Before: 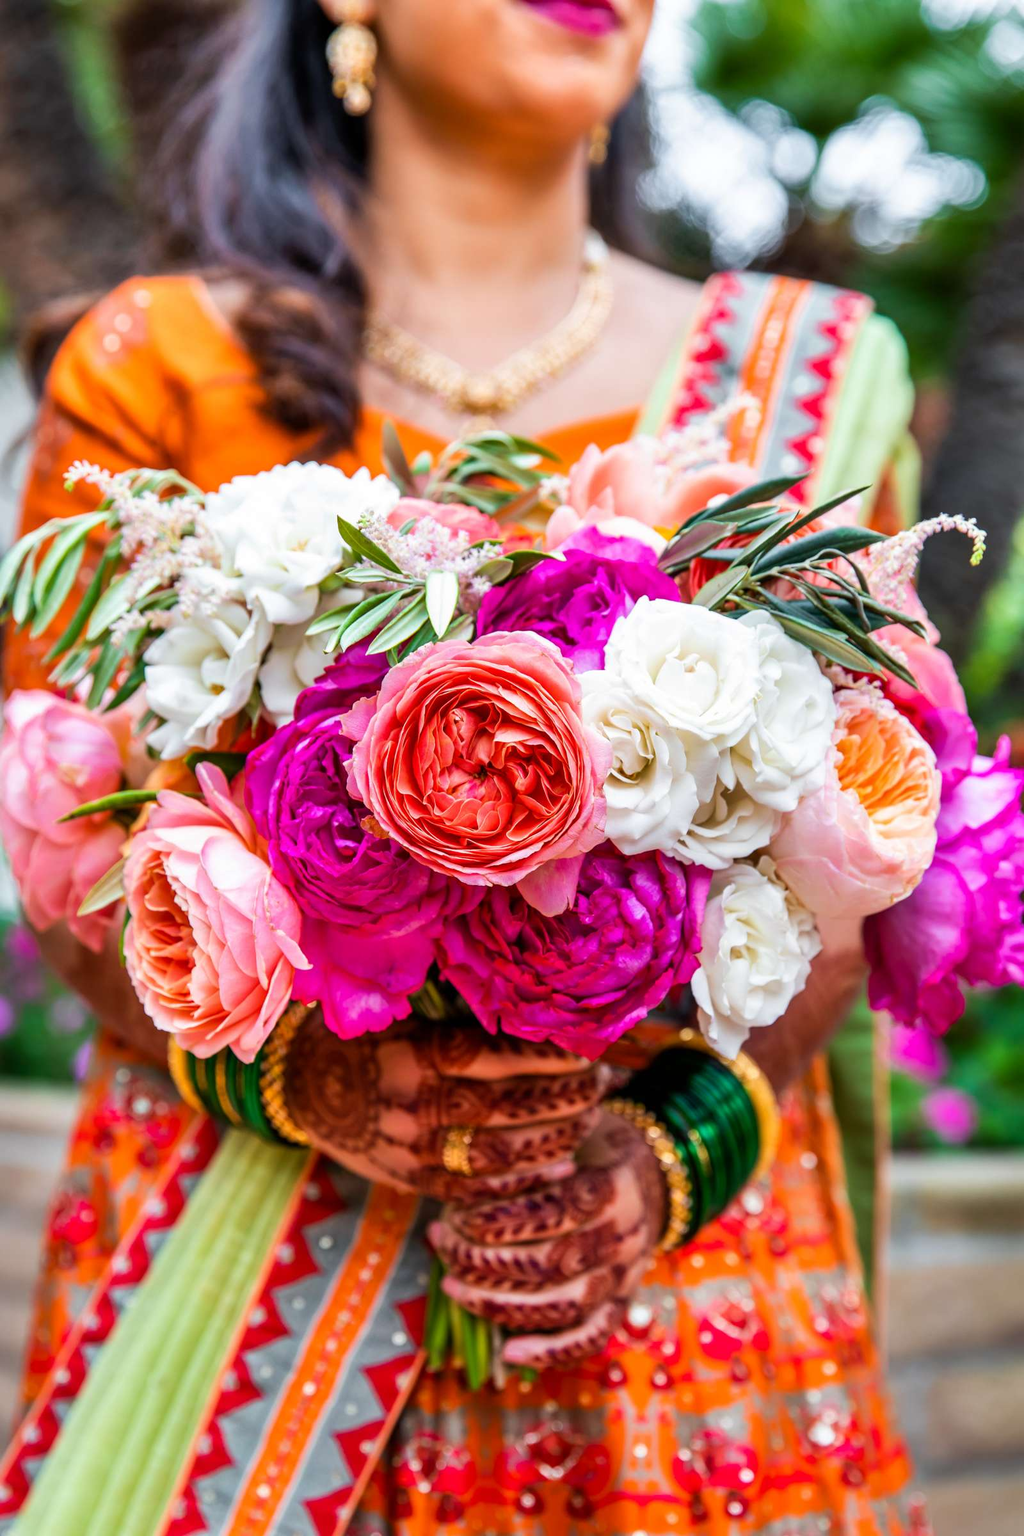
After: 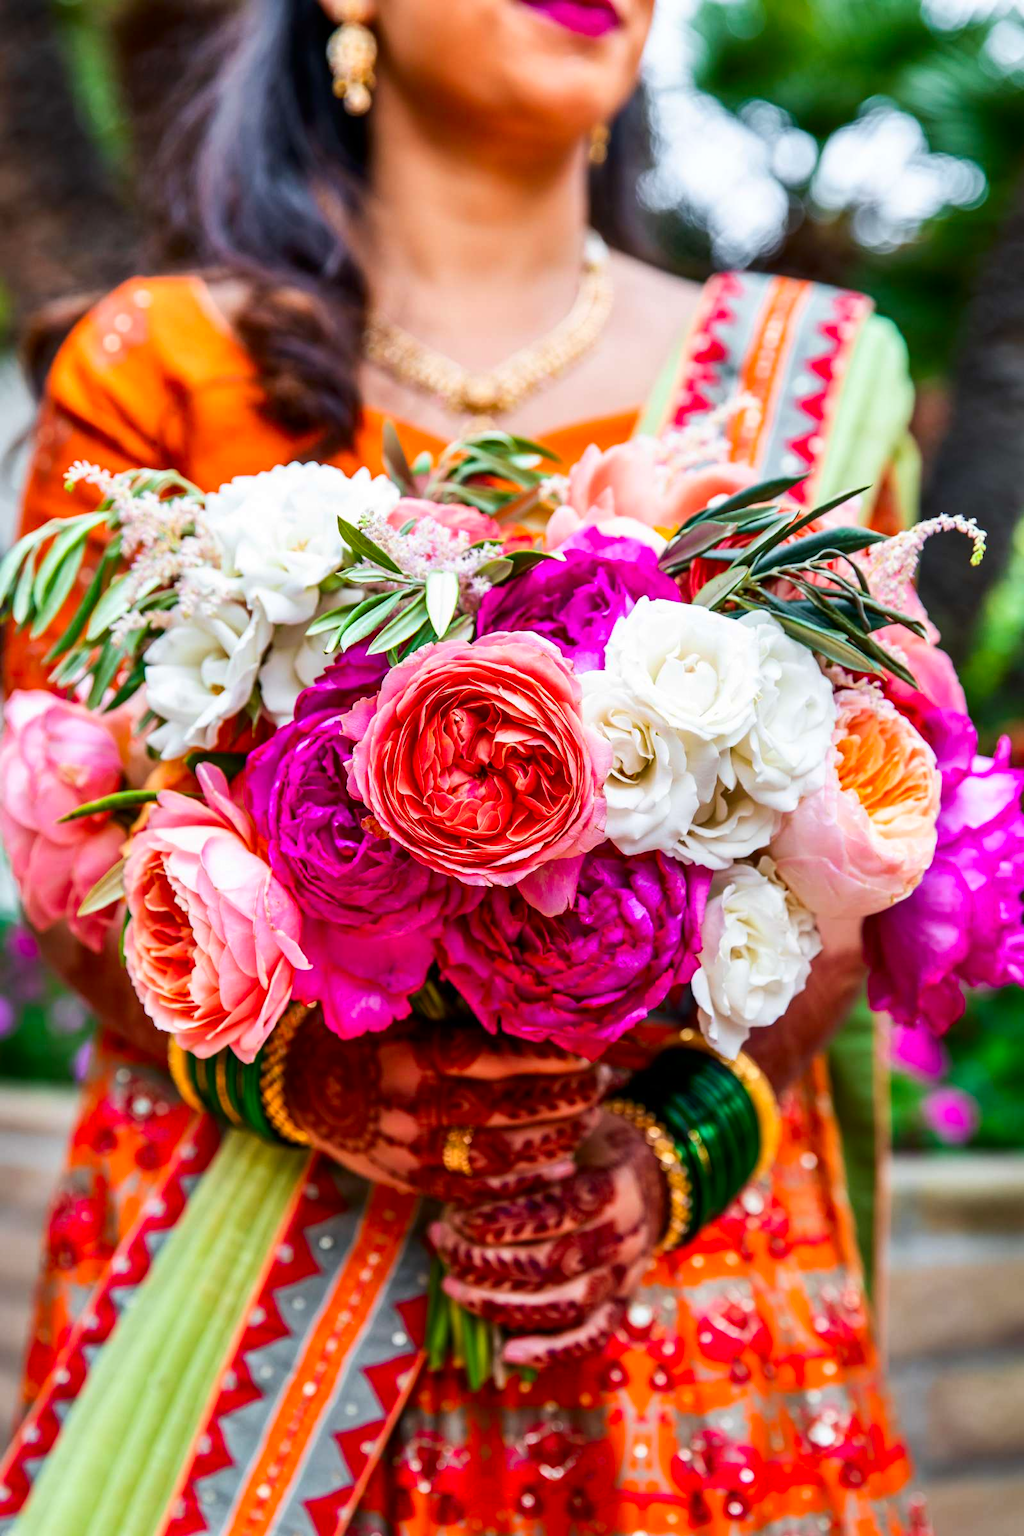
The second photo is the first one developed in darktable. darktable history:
contrast brightness saturation: contrast 0.129, brightness -0.058, saturation 0.162
